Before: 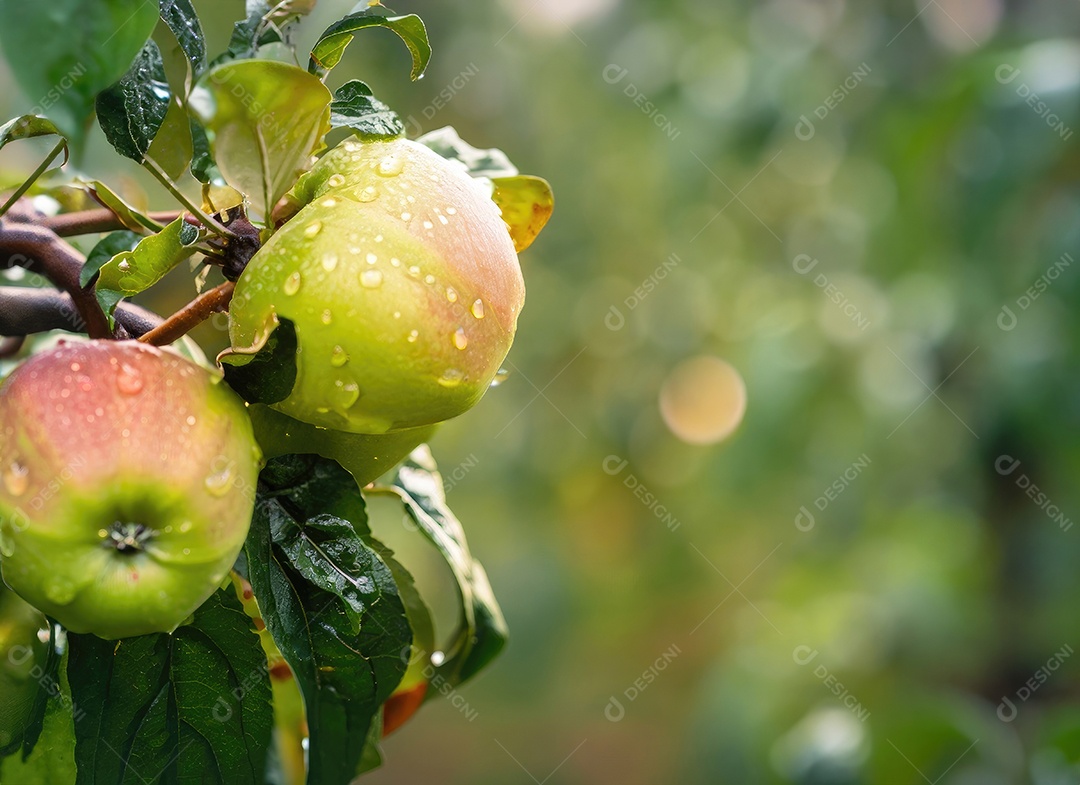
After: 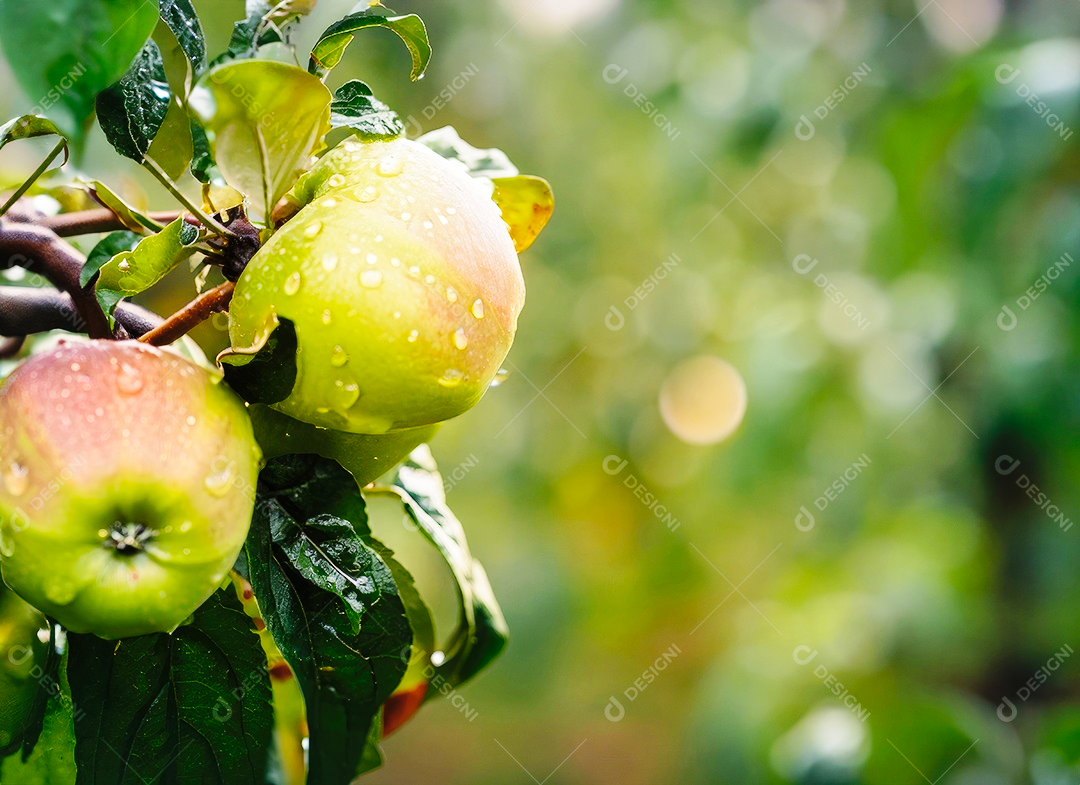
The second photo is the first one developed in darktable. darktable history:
base curve: curves: ch0 [(0, 0) (0.036, 0.025) (0.121, 0.166) (0.206, 0.329) (0.605, 0.79) (1, 1)], preserve colors none
color zones: curves: ch1 [(0.077, 0.436) (0.25, 0.5) (0.75, 0.5)]
